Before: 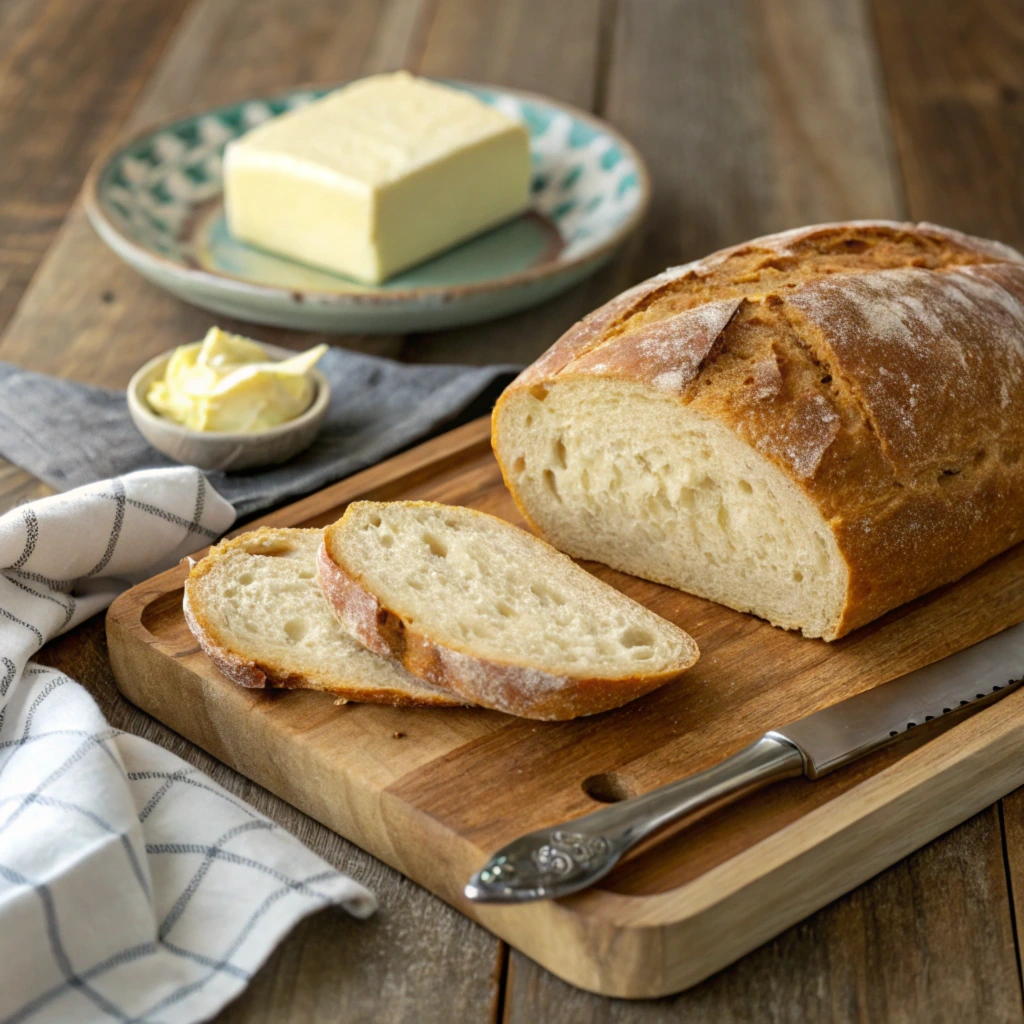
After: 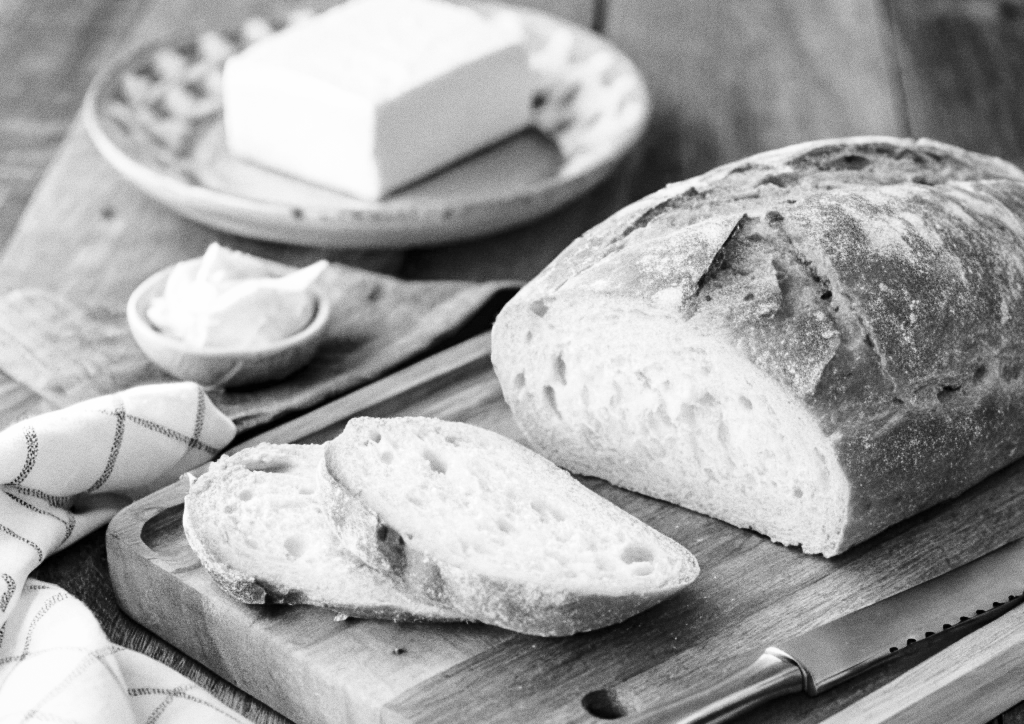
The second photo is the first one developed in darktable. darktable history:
crop and rotate: top 8.293%, bottom 20.996%
monochrome: a 16.06, b 15.48, size 1
base curve: curves: ch0 [(0, 0) (0.032, 0.037) (0.105, 0.228) (0.435, 0.76) (0.856, 0.983) (1, 1)], preserve colors none
grain: coarseness 0.09 ISO
local contrast: mode bilateral grid, contrast 100, coarseness 100, detail 108%, midtone range 0.2
